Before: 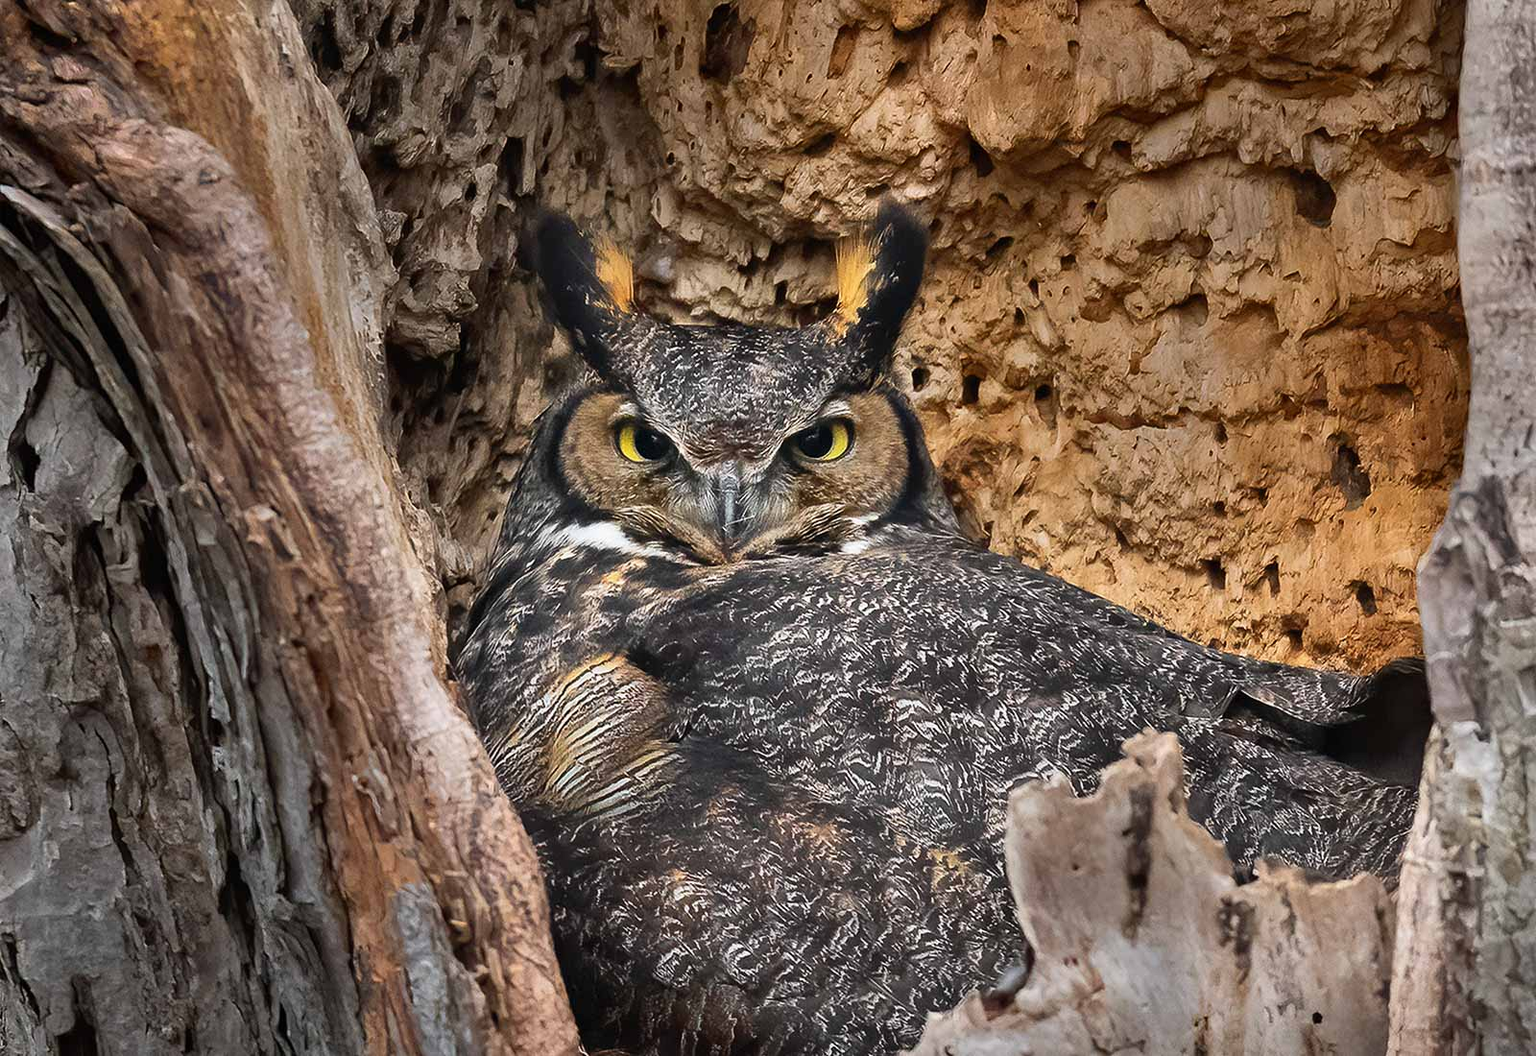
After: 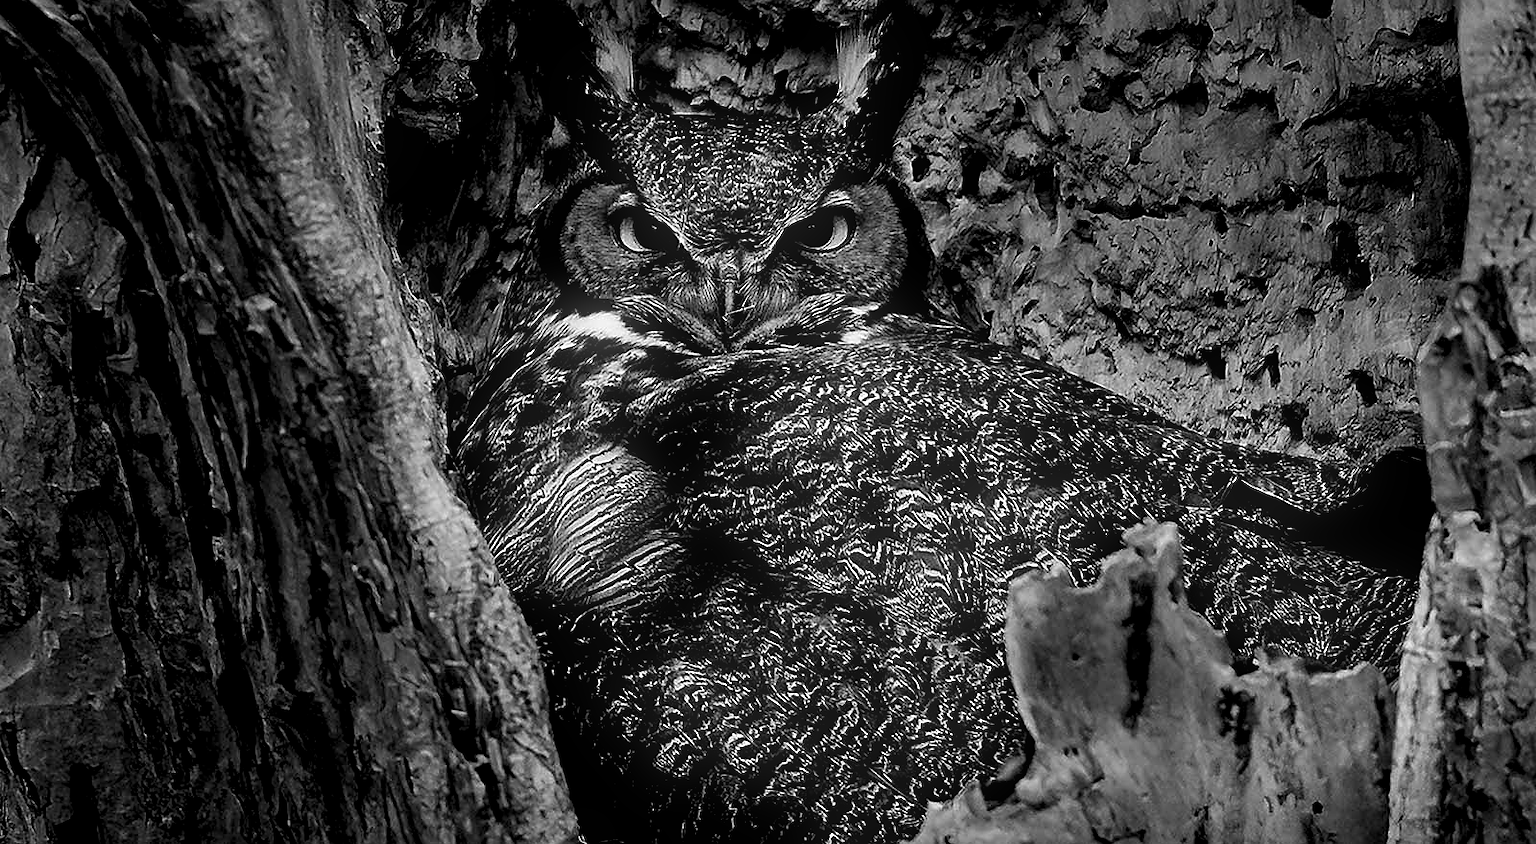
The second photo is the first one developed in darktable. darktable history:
sharpen: radius 1.864, amount 0.398, threshold 1.271
crop and rotate: top 19.998%
exposure: black level correction 0.046, exposure -0.228 EV, compensate highlight preservation false
levels: levels [0.101, 0.578, 0.953]
white balance: emerald 1
bloom: size 5%, threshold 95%, strength 15%
monochrome: on, module defaults
